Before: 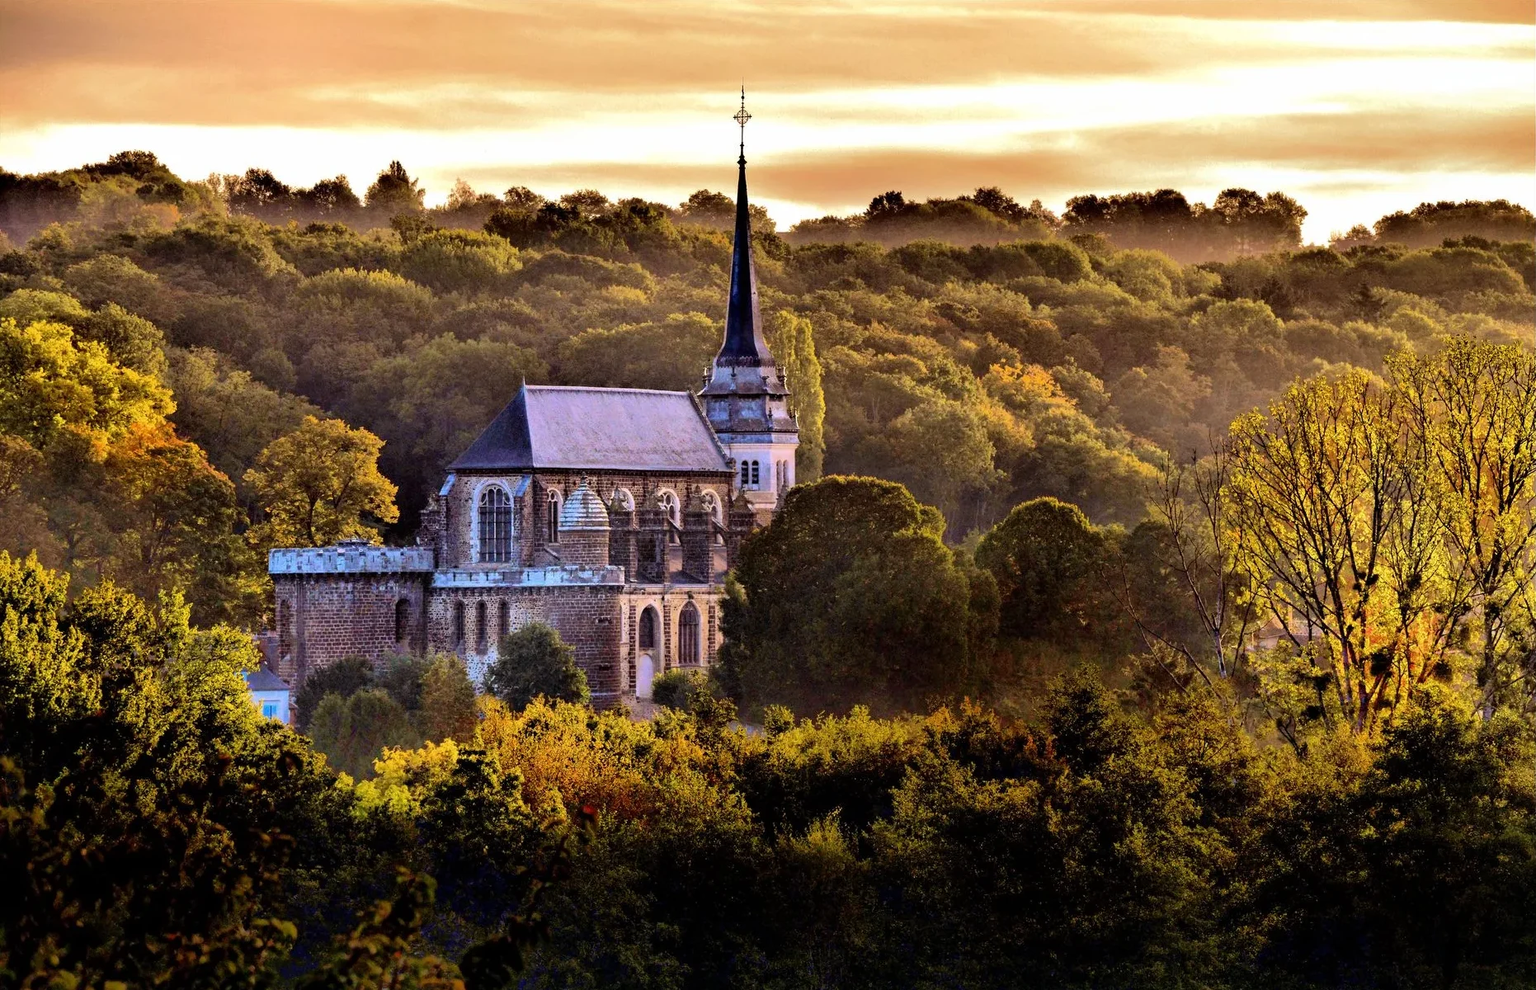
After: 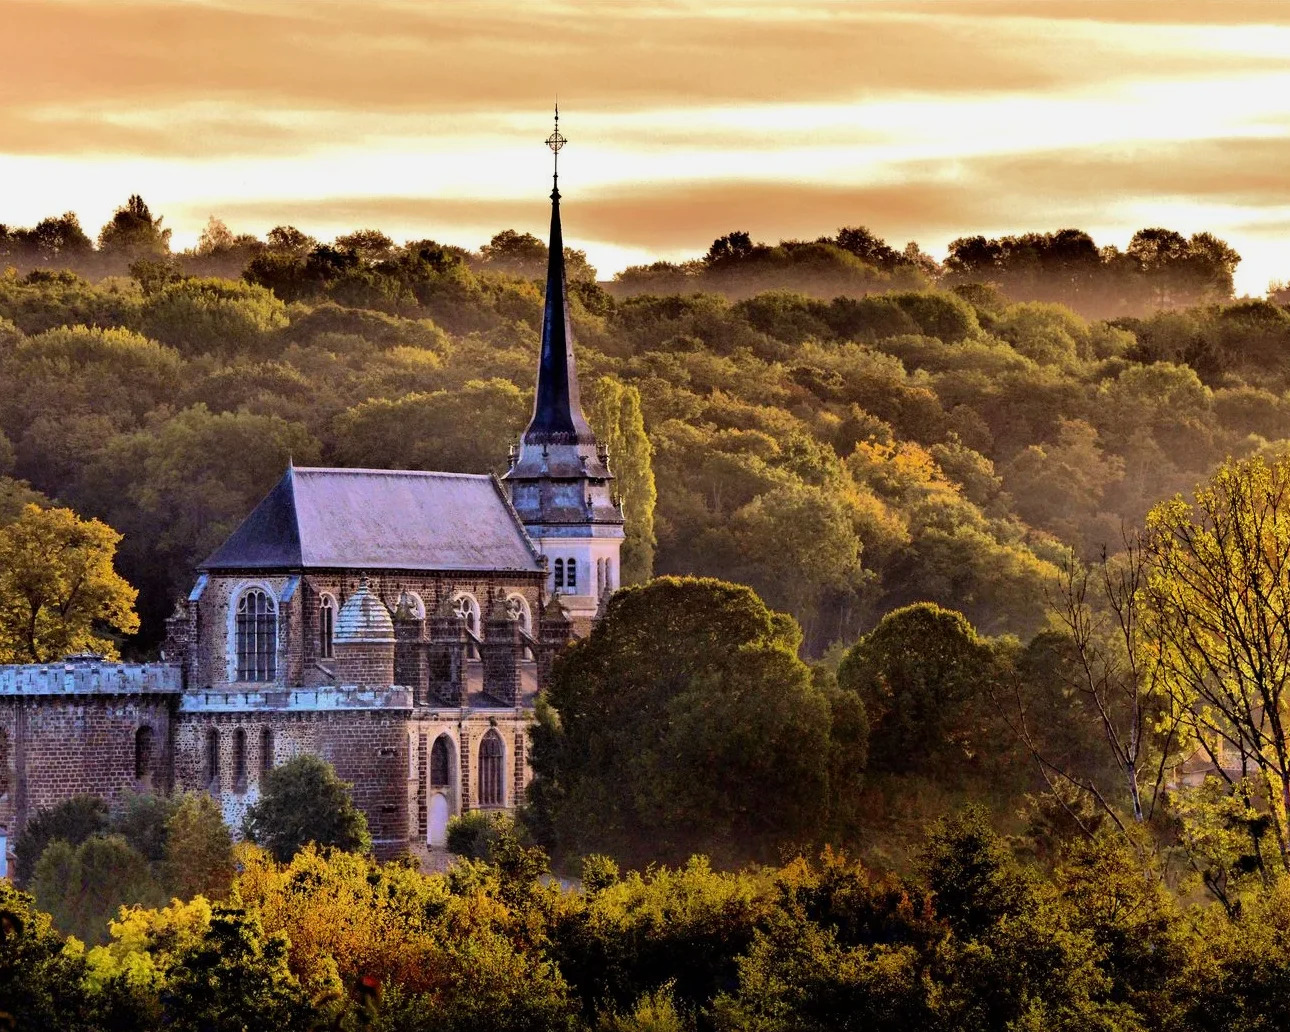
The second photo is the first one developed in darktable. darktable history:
crop: left 18.479%, right 12.2%, bottom 13.971%
exposure: exposure -0.151 EV, compensate highlight preservation false
